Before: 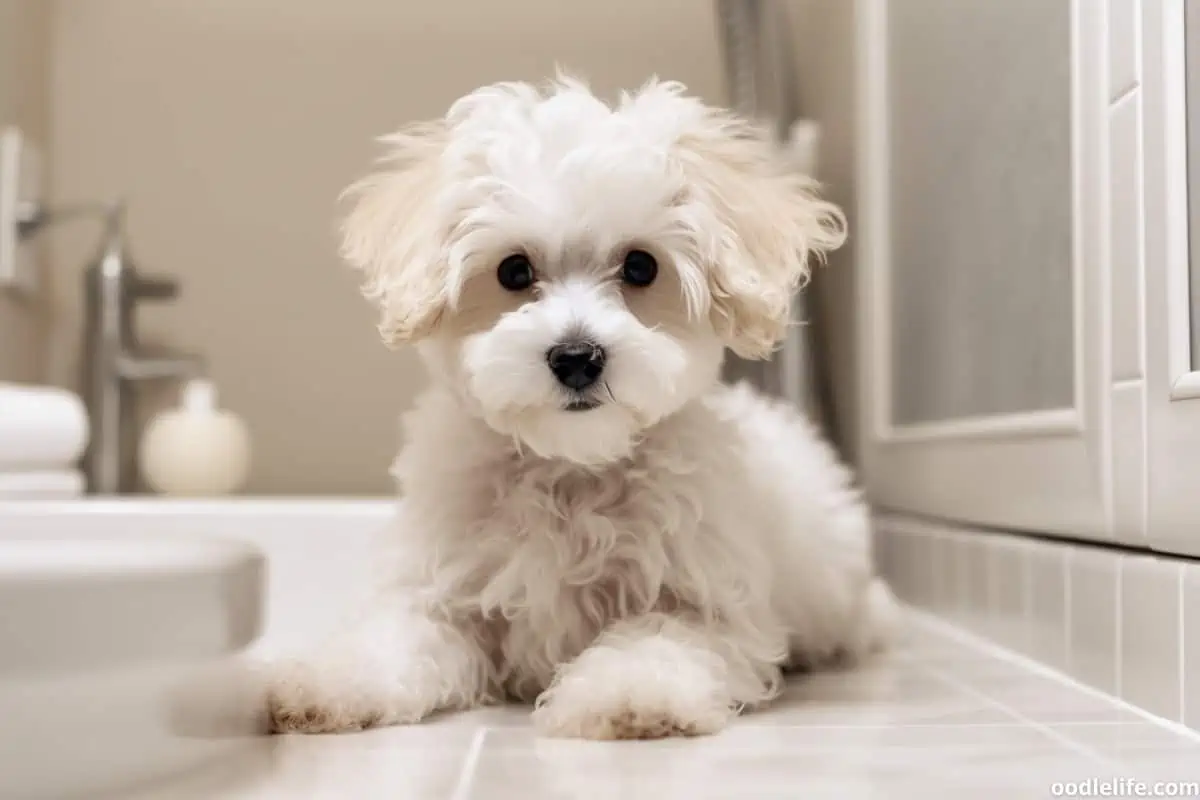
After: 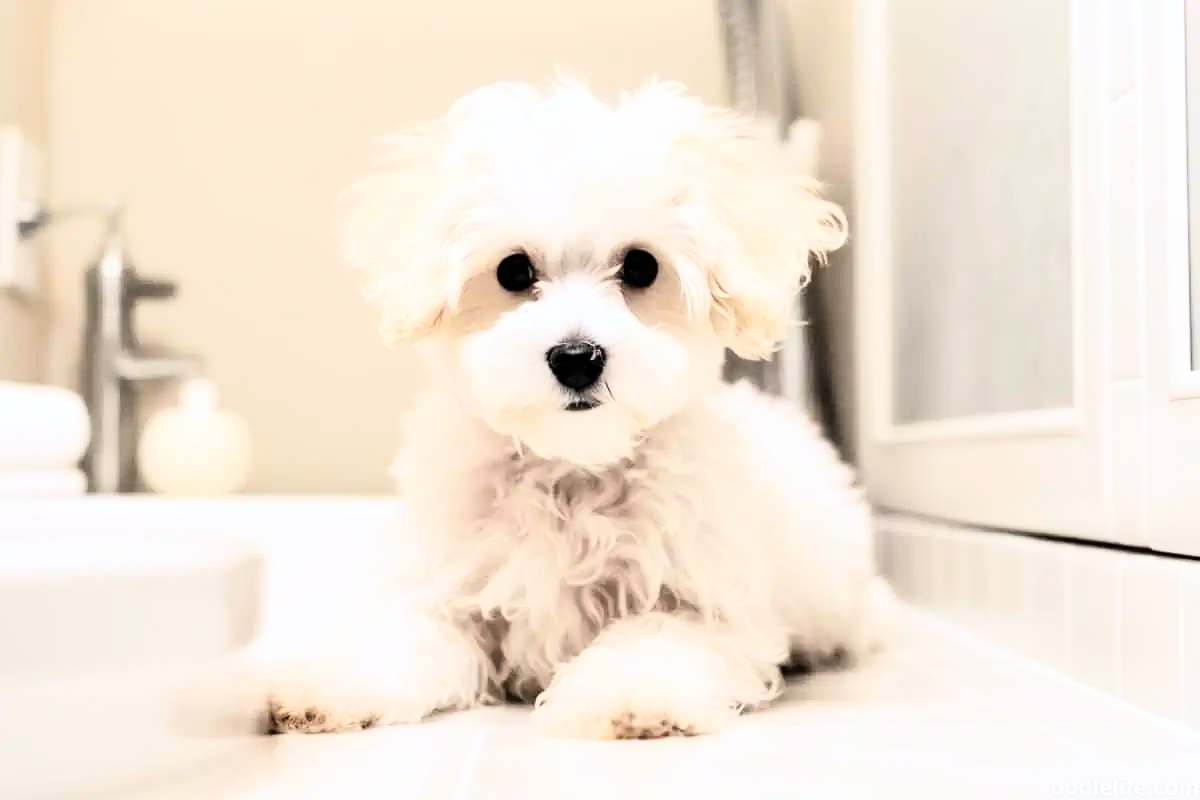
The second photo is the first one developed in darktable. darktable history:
rgb curve: curves: ch0 [(0, 0) (0.21, 0.15) (0.24, 0.21) (0.5, 0.75) (0.75, 0.96) (0.89, 0.99) (1, 1)]; ch1 [(0, 0.02) (0.21, 0.13) (0.25, 0.2) (0.5, 0.67) (0.75, 0.9) (0.89, 0.97) (1, 1)]; ch2 [(0, 0.02) (0.21, 0.13) (0.25, 0.2) (0.5, 0.67) (0.75, 0.9) (0.89, 0.97) (1, 1)], compensate middle gray true
white balance: red 0.982, blue 1.018
